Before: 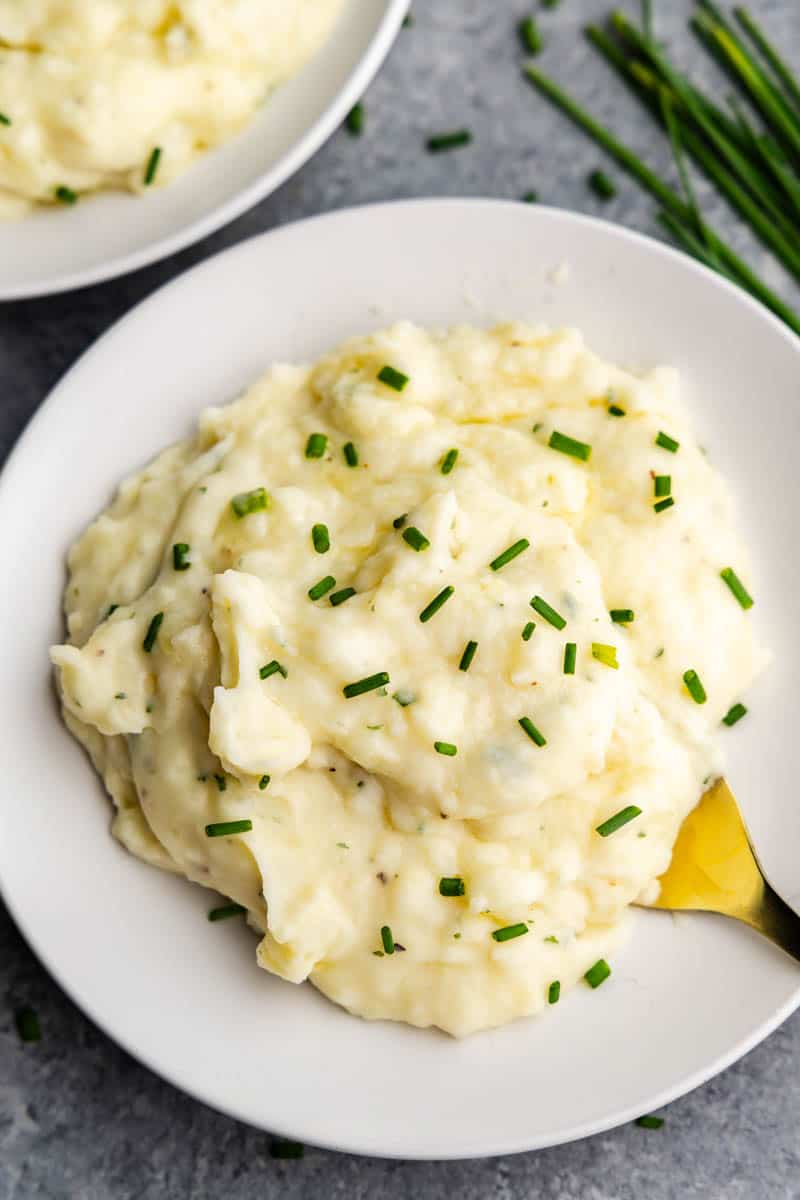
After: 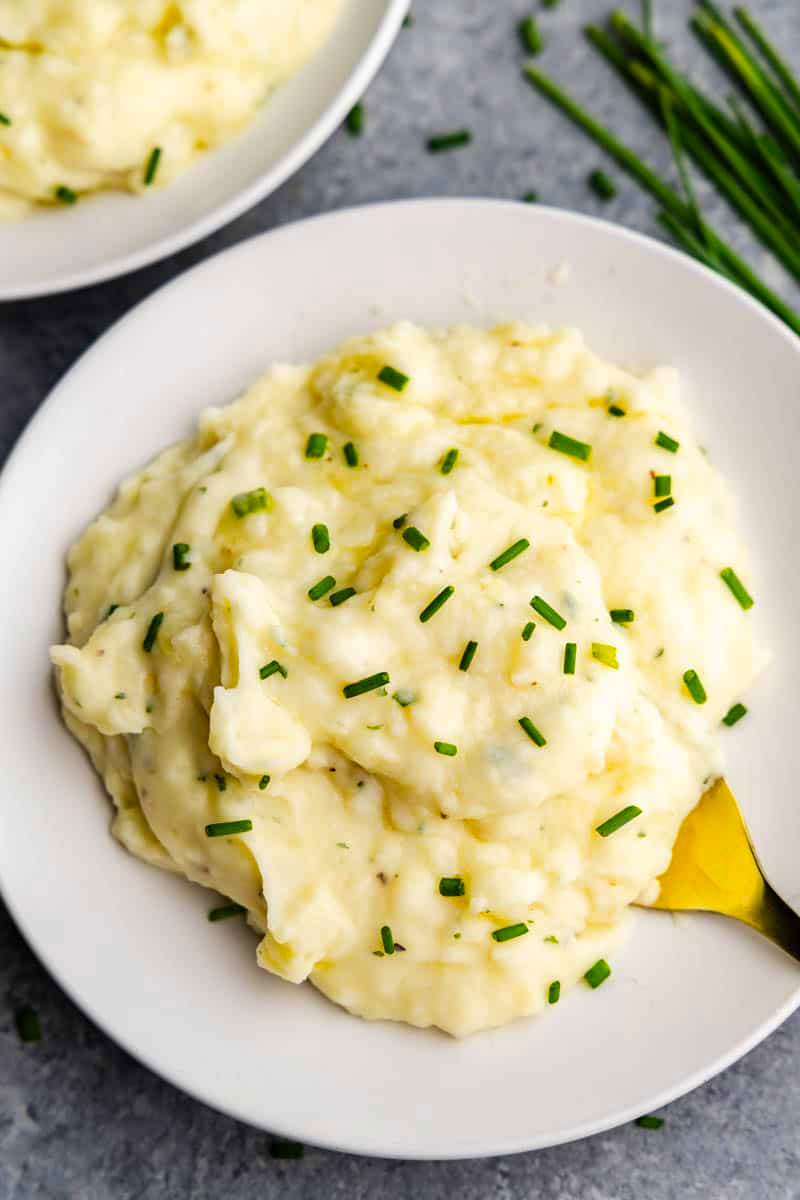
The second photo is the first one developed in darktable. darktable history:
color balance rgb: linear chroma grading › global chroma 14.761%, perceptual saturation grading › global saturation 0.081%, global vibrance 20.7%
exposure: compensate highlight preservation false
